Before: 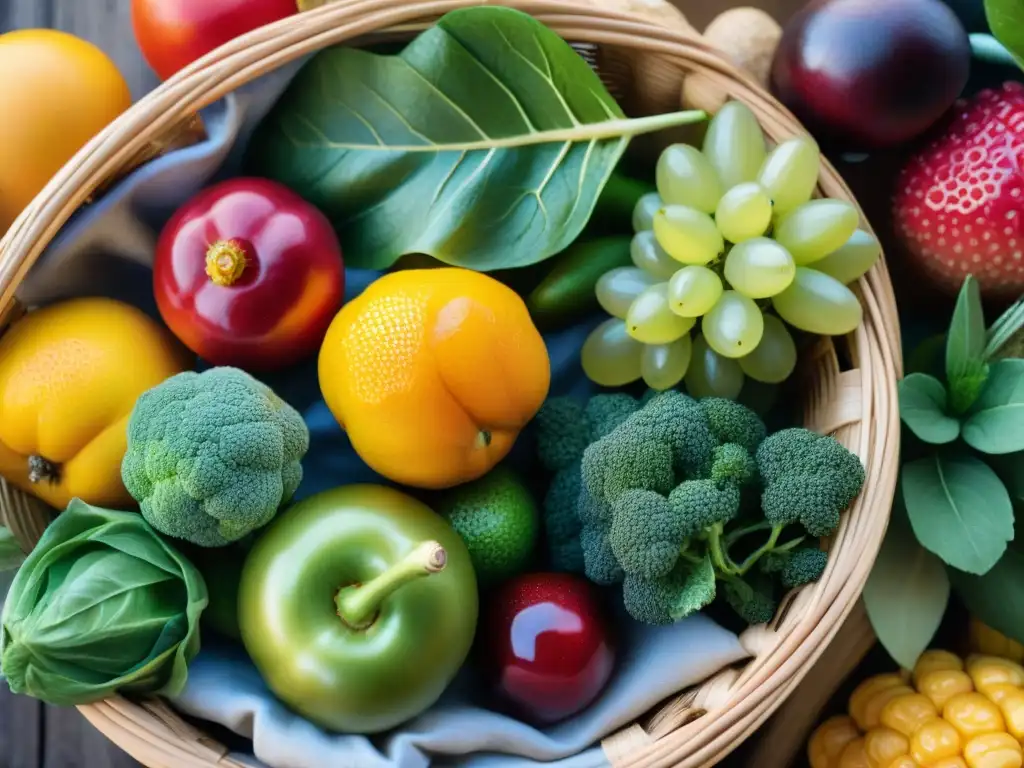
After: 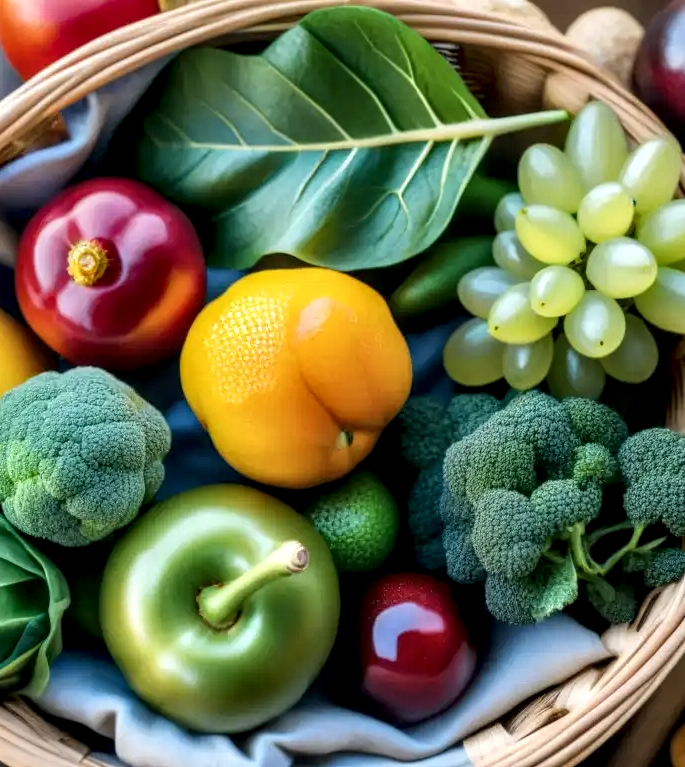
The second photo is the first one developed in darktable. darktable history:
local contrast: detail 150%
crop and rotate: left 13.556%, right 19.514%
